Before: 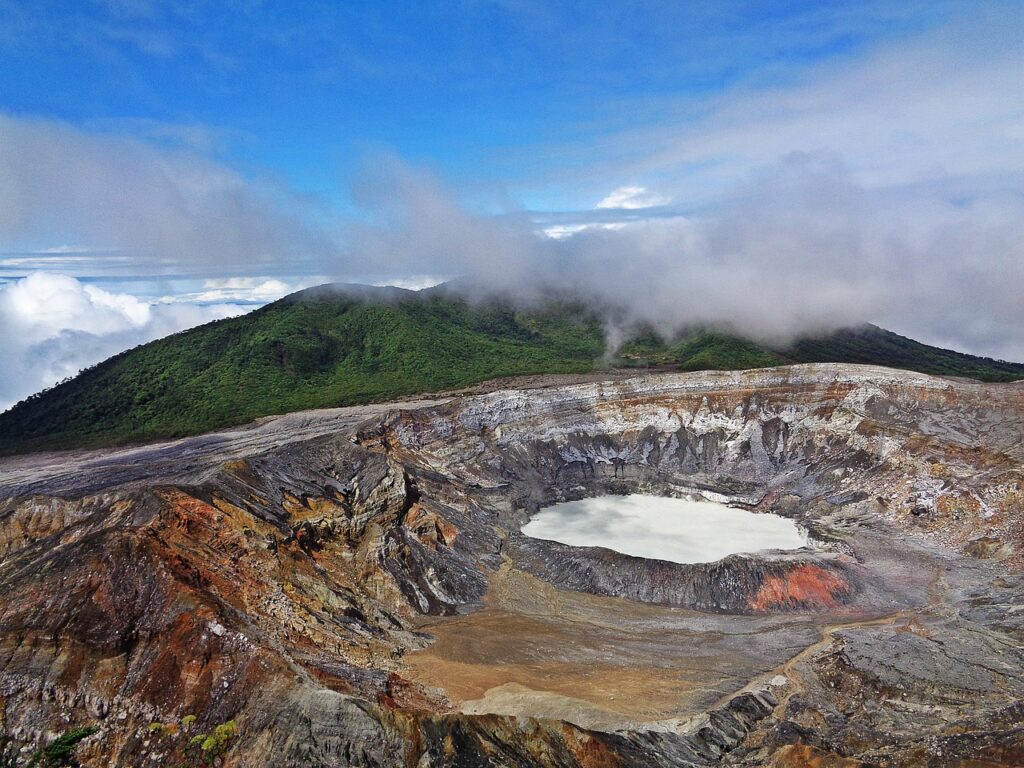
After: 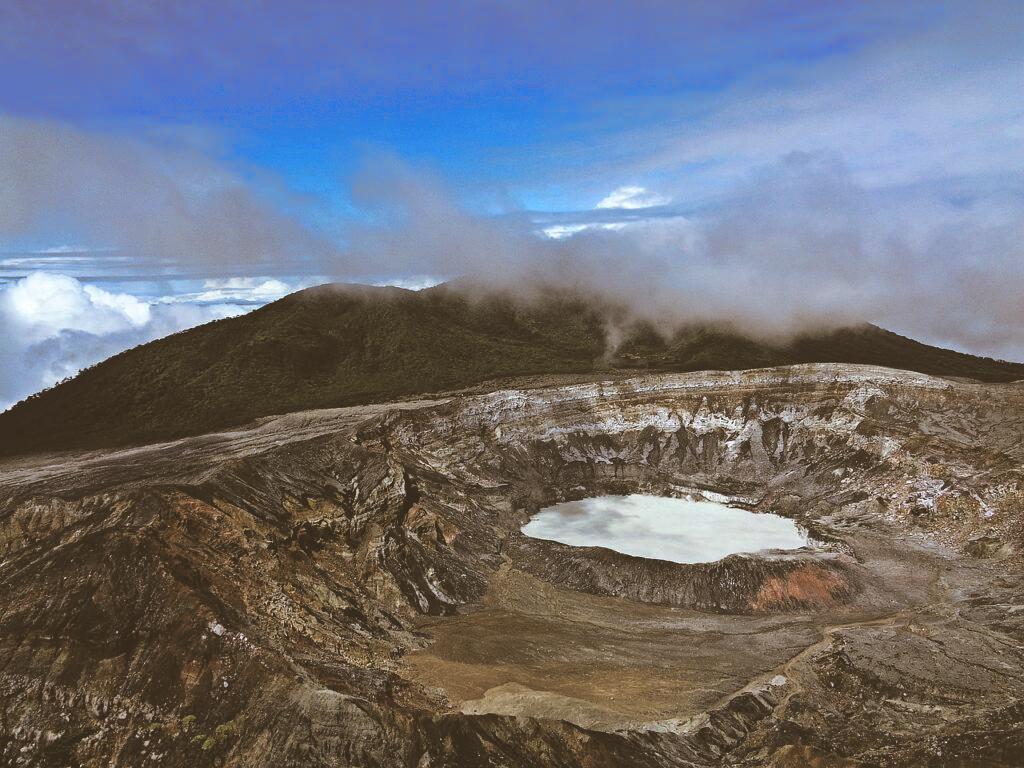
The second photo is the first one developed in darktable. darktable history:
white balance: red 0.986, blue 1.01
split-toning: shadows › hue 37.98°, highlights › hue 185.58°, balance -55.261
contrast brightness saturation: contrast 0.14
rgb curve: curves: ch0 [(0, 0.186) (0.314, 0.284) (0.775, 0.708) (1, 1)], compensate middle gray true, preserve colors none
